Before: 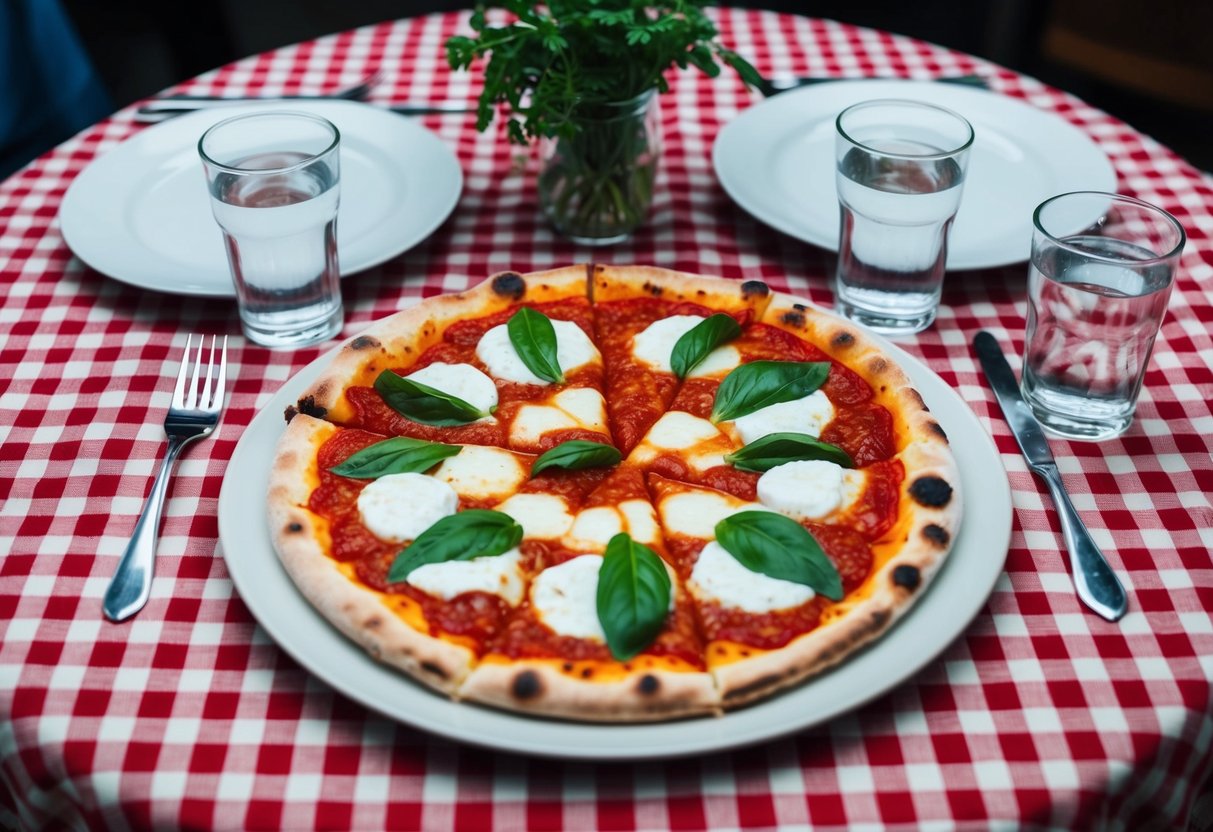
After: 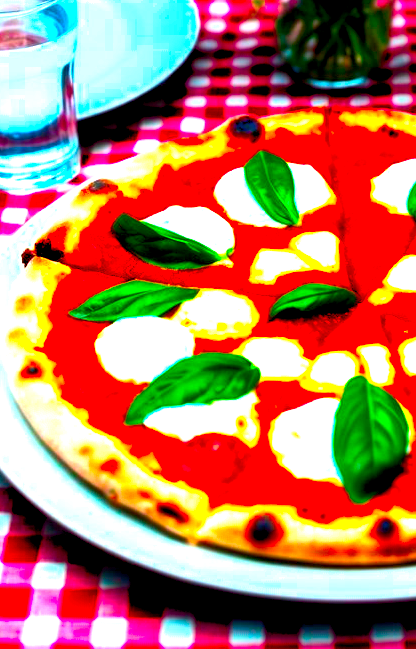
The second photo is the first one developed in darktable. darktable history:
color correction: highlights b* 0.064, saturation 2.99
crop and rotate: left 21.763%, top 18.913%, right 43.928%, bottom 3.002%
color balance rgb: global offset › luminance -1.444%, perceptual saturation grading › global saturation 24.875%, perceptual brilliance grading › global brilliance 30.22%, perceptual brilliance grading › highlights 12.142%, perceptual brilliance grading › mid-tones 25.065%, contrast 14.362%
